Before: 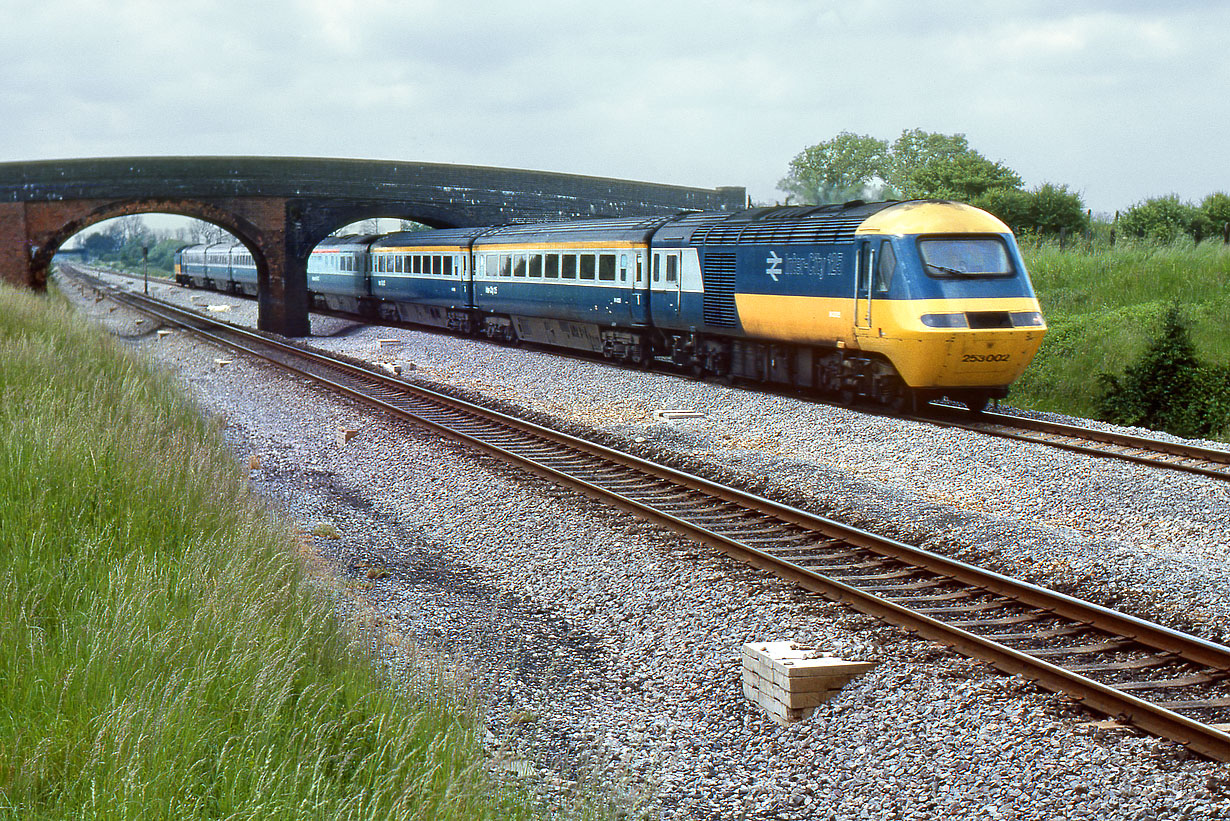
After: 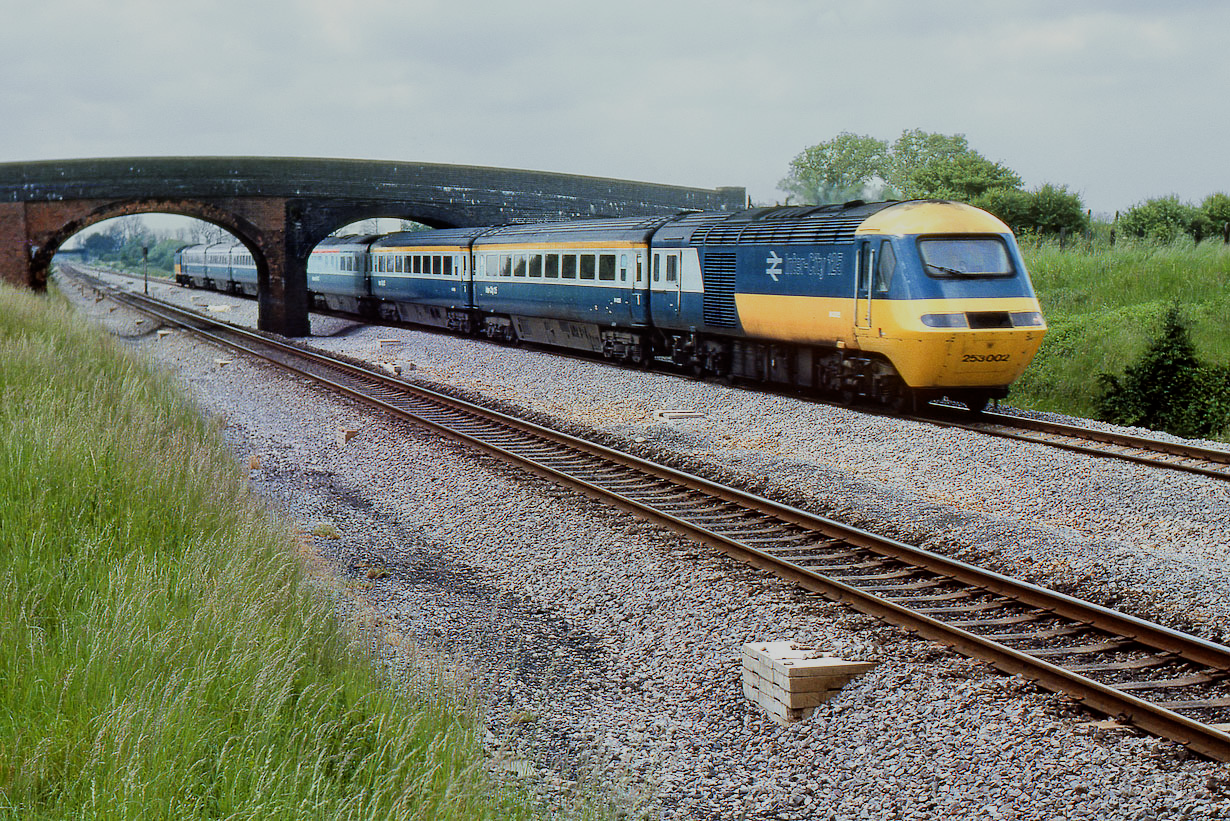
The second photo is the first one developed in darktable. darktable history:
filmic rgb: black relative exposure -7.4 EV, white relative exposure 5.06 EV, hardness 3.21
